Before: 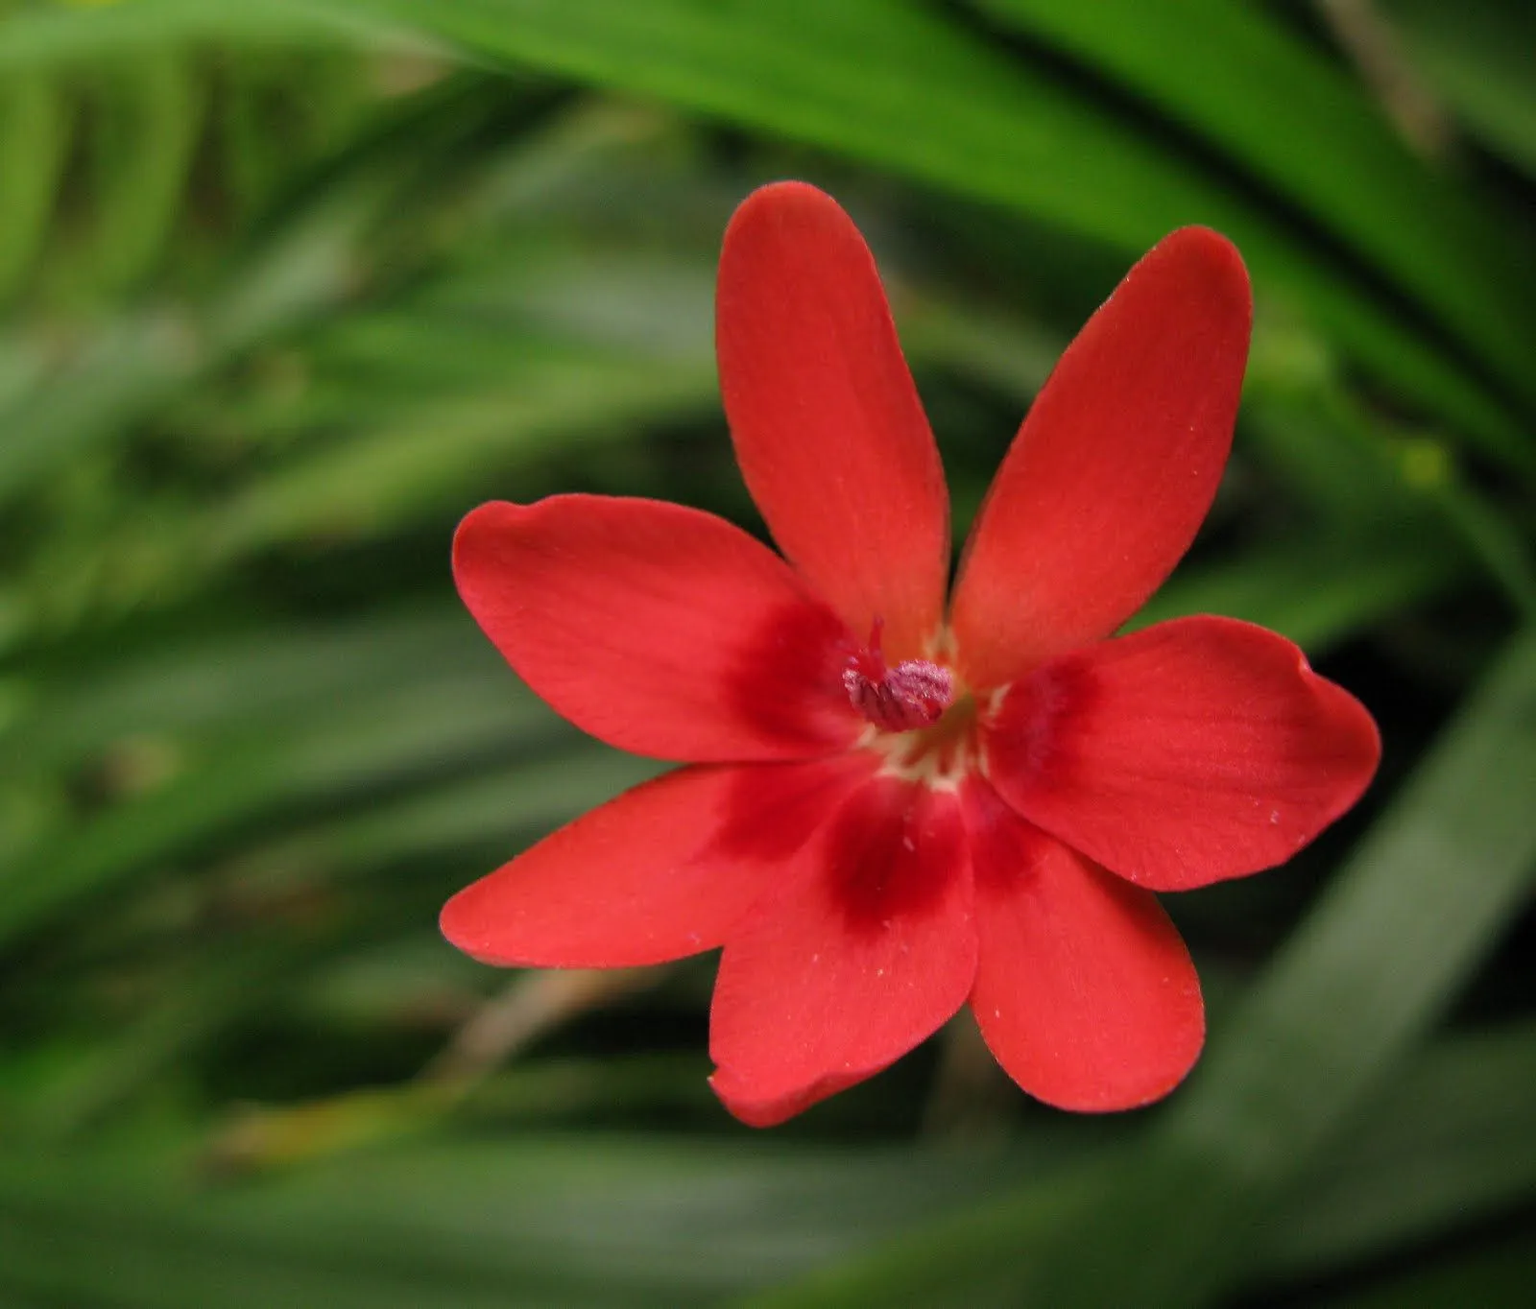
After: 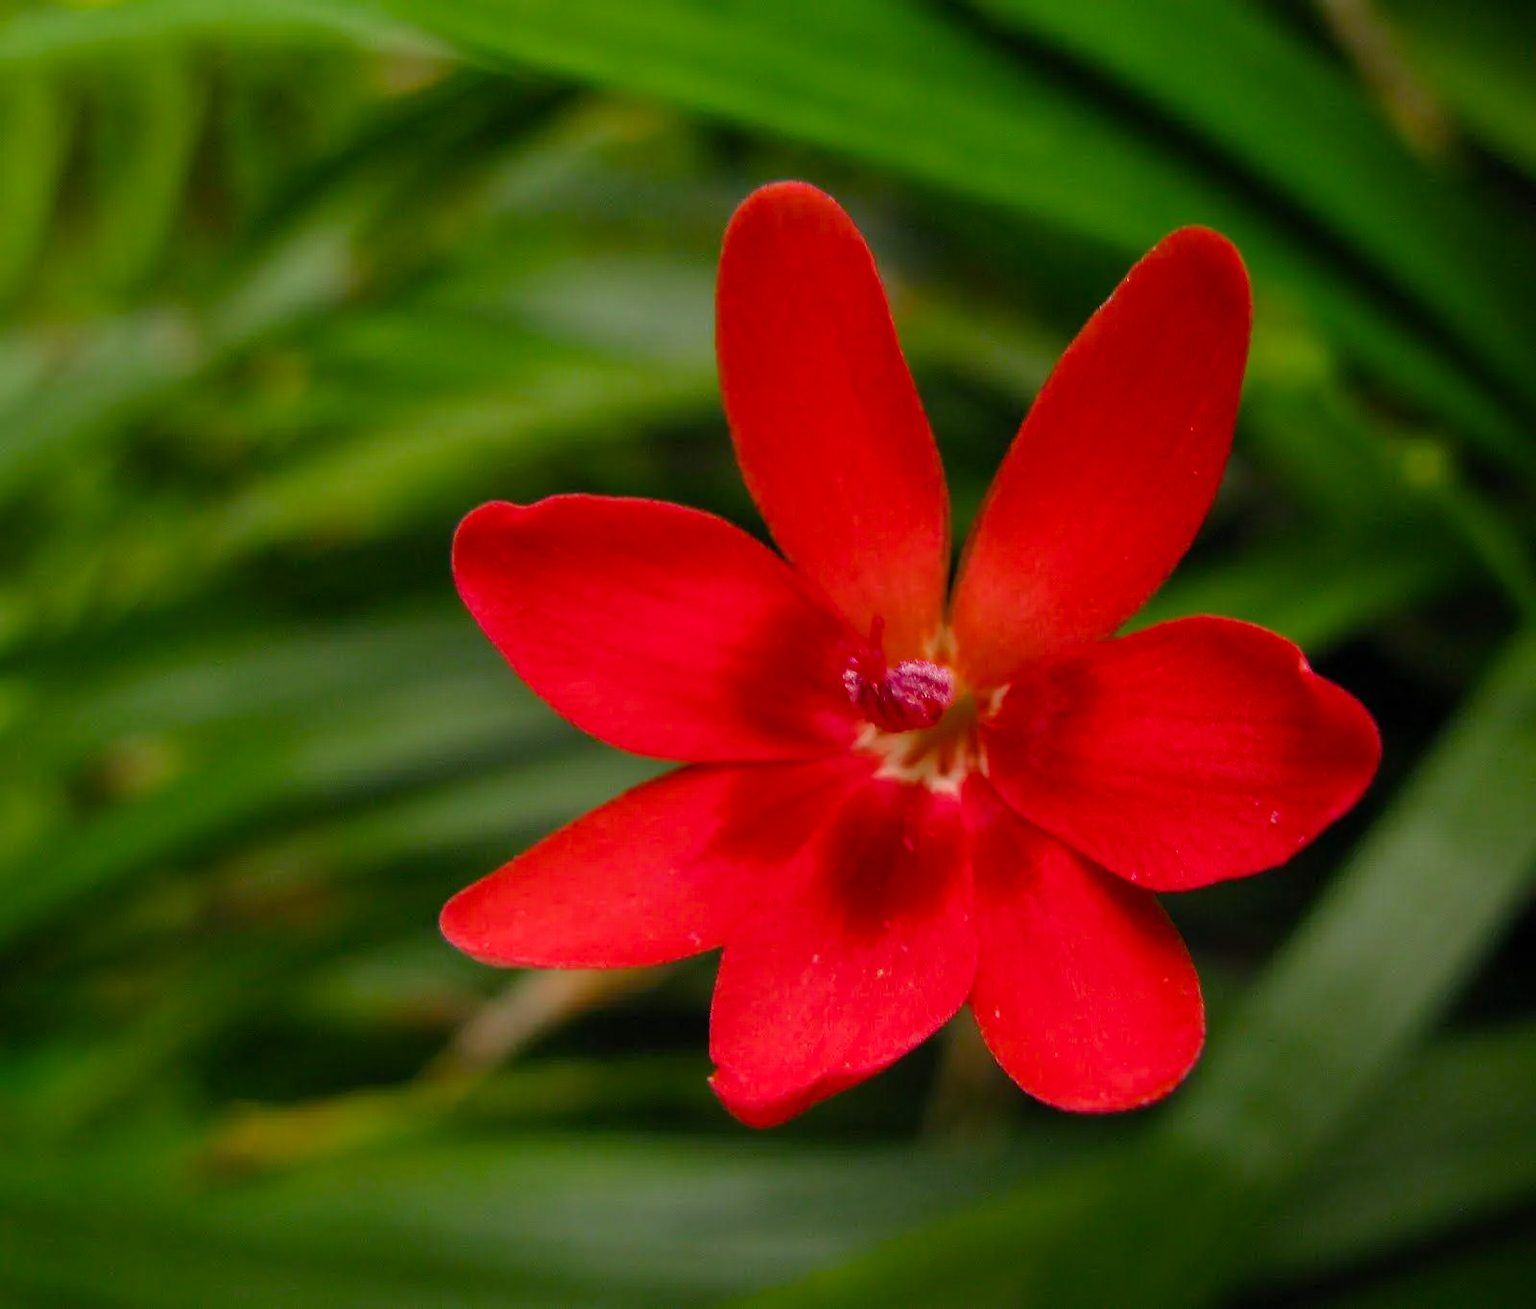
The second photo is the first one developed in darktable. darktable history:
color balance rgb: perceptual saturation grading › global saturation 27.607%, perceptual saturation grading › highlights -24.731%, perceptual saturation grading › shadows 24.576%, global vibrance 9.187%
